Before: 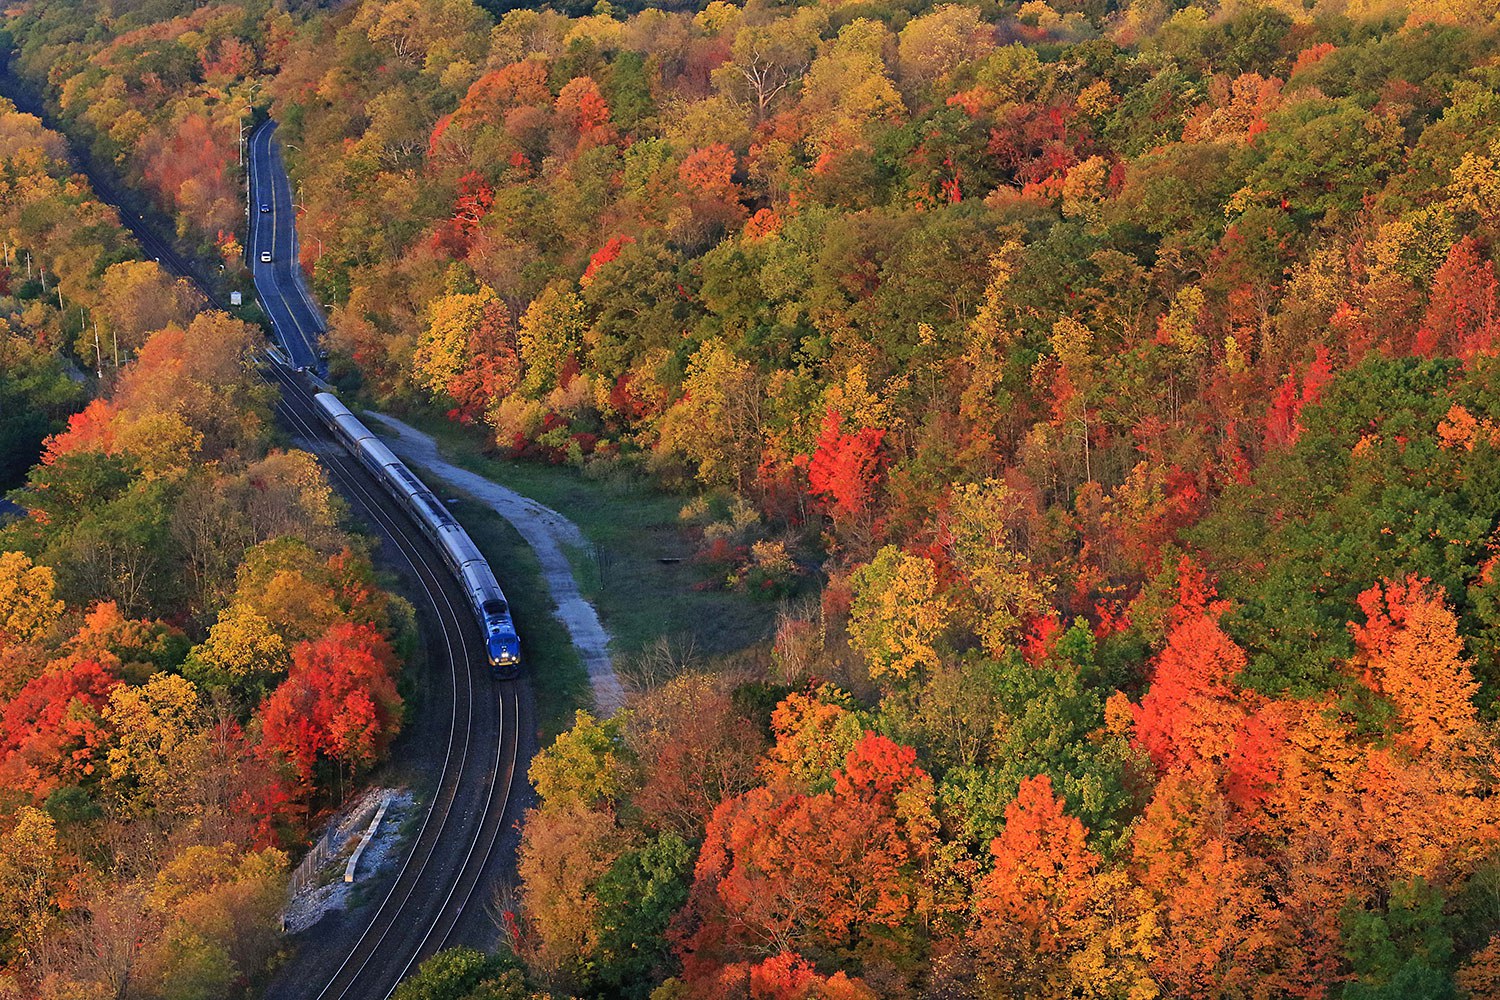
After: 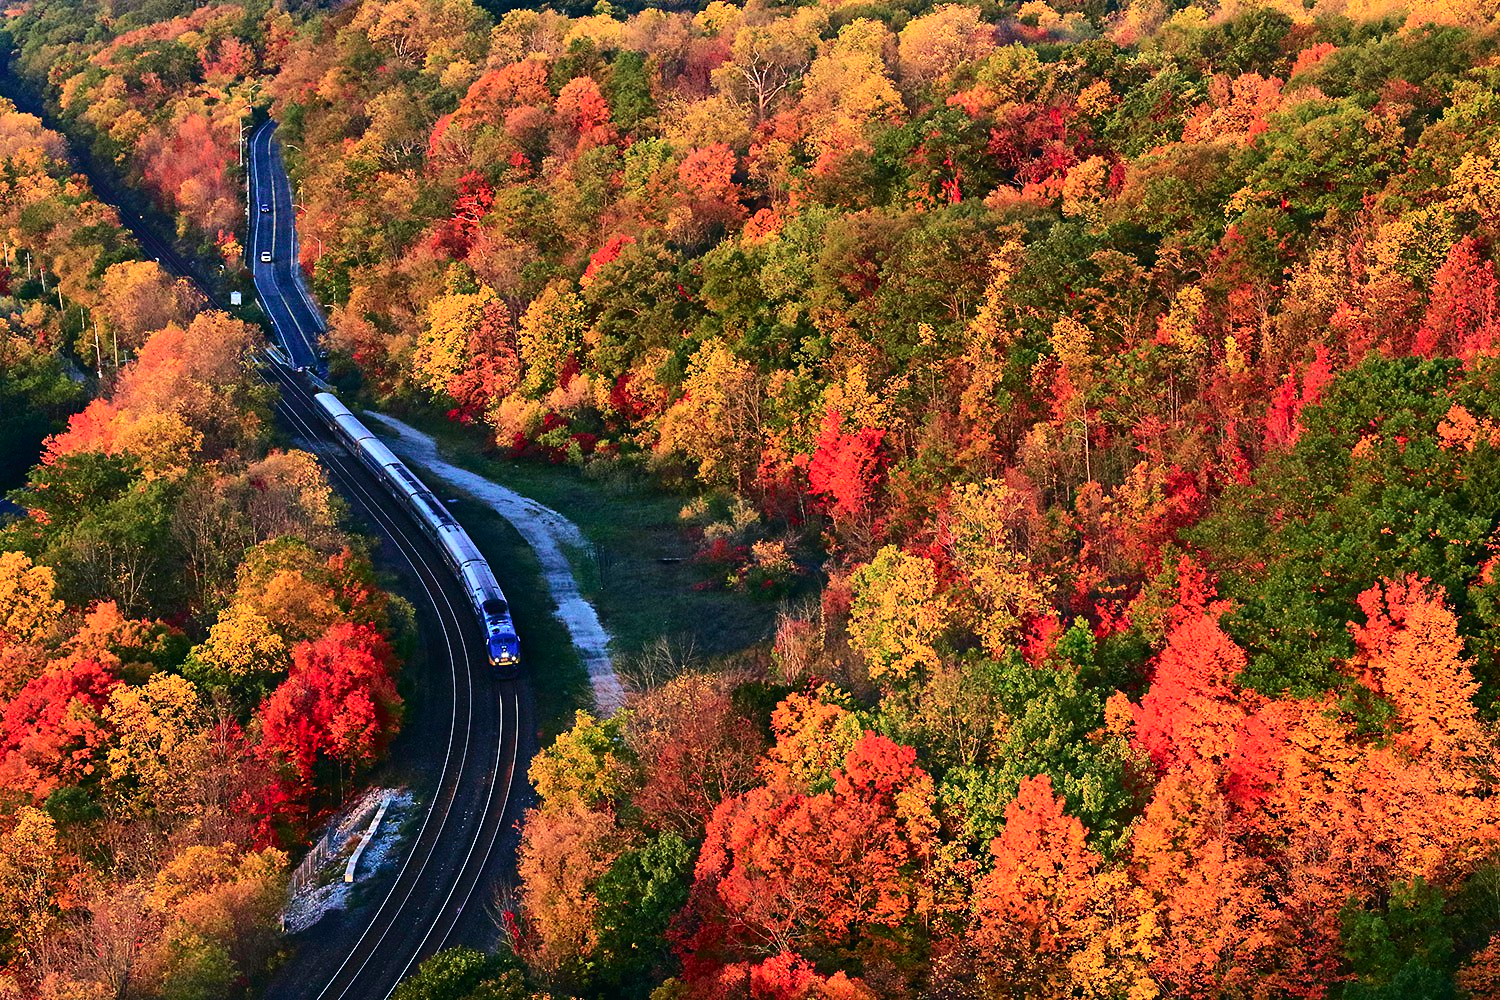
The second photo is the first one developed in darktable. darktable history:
tone equalizer: -8 EV -0.75 EV, -7 EV -0.7 EV, -6 EV -0.6 EV, -5 EV -0.4 EV, -3 EV 0.4 EV, -2 EV 0.6 EV, -1 EV 0.7 EV, +0 EV 0.75 EV, edges refinement/feathering 500, mask exposure compensation -1.57 EV, preserve details no
contrast brightness saturation: contrast 0.07
tone curve: curves: ch0 [(0, 0.011) (0.139, 0.106) (0.295, 0.271) (0.499, 0.523) (0.739, 0.782) (0.857, 0.879) (1, 0.967)]; ch1 [(0, 0) (0.291, 0.229) (0.394, 0.365) (0.469, 0.456) (0.507, 0.504) (0.527, 0.546) (0.571, 0.614) (0.725, 0.779) (1, 1)]; ch2 [(0, 0) (0.125, 0.089) (0.35, 0.317) (0.437, 0.42) (0.502, 0.499) (0.537, 0.551) (0.613, 0.636) (1, 1)], color space Lab, independent channels, preserve colors none
